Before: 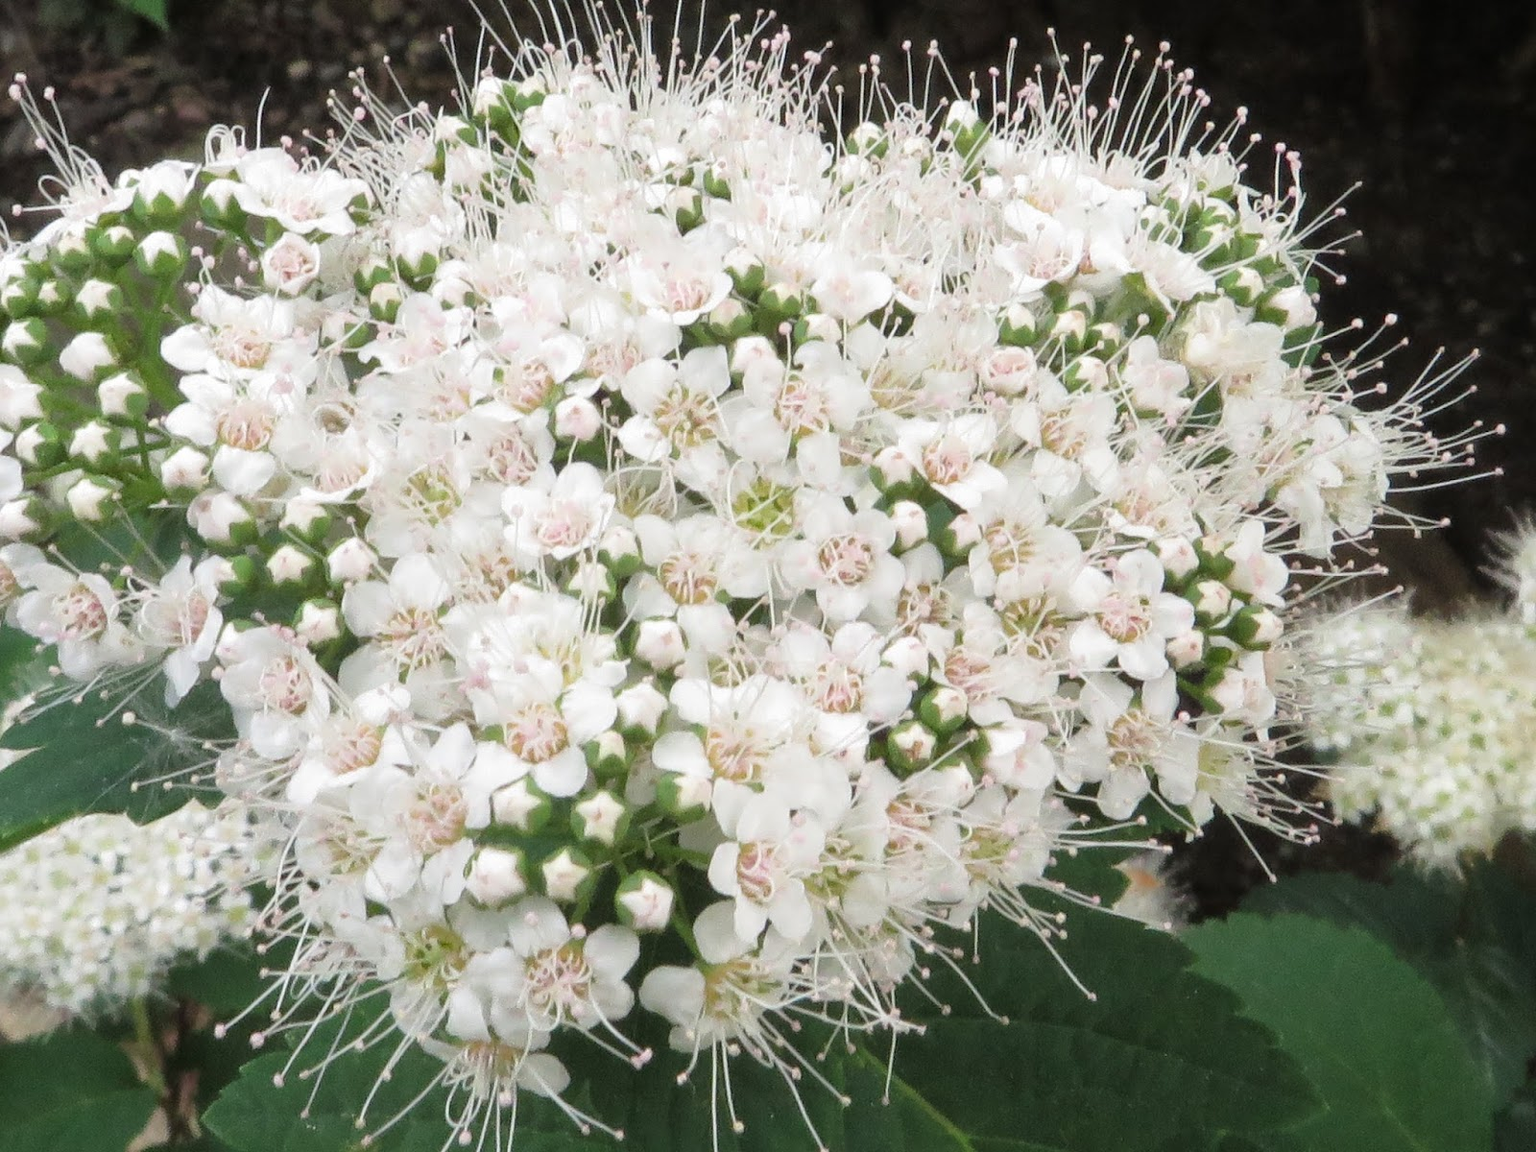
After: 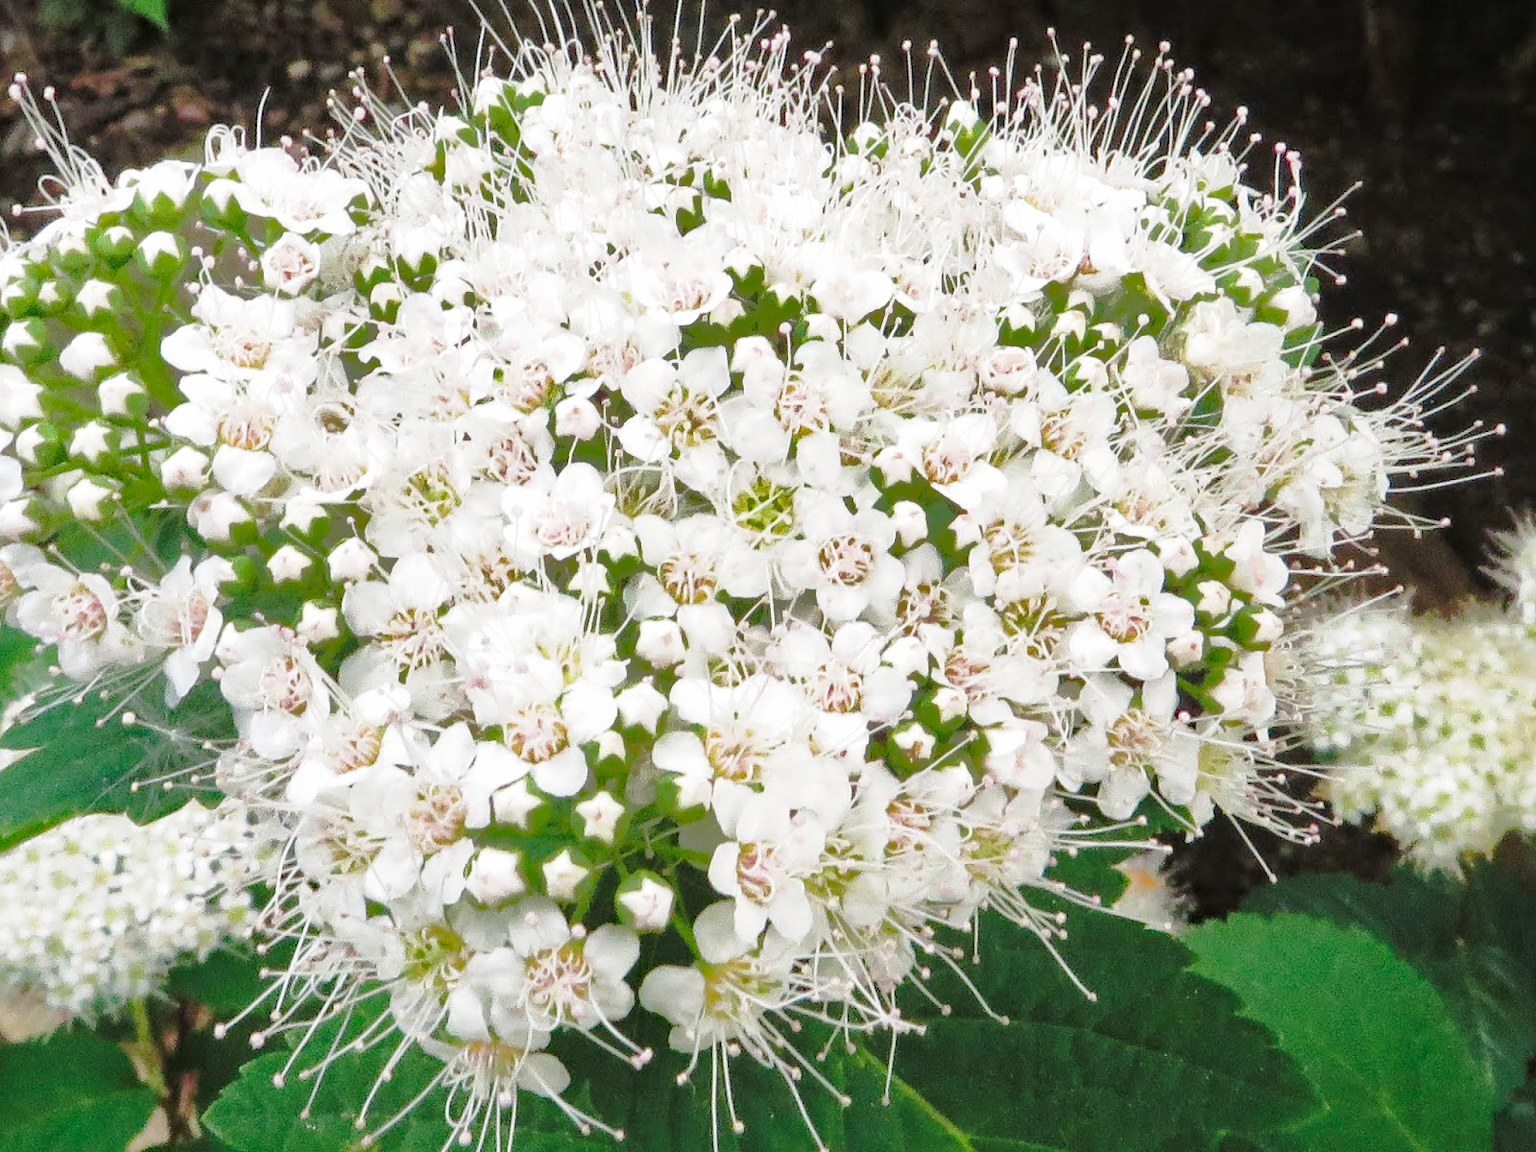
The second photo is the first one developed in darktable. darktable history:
haze removal: strength 0.28, distance 0.256, compatibility mode true, adaptive false
base curve: curves: ch0 [(0, 0) (0.032, 0.037) (0.105, 0.228) (0.435, 0.76) (0.856, 0.983) (1, 1)], preserve colors none
shadows and highlights: highlights -60.01
